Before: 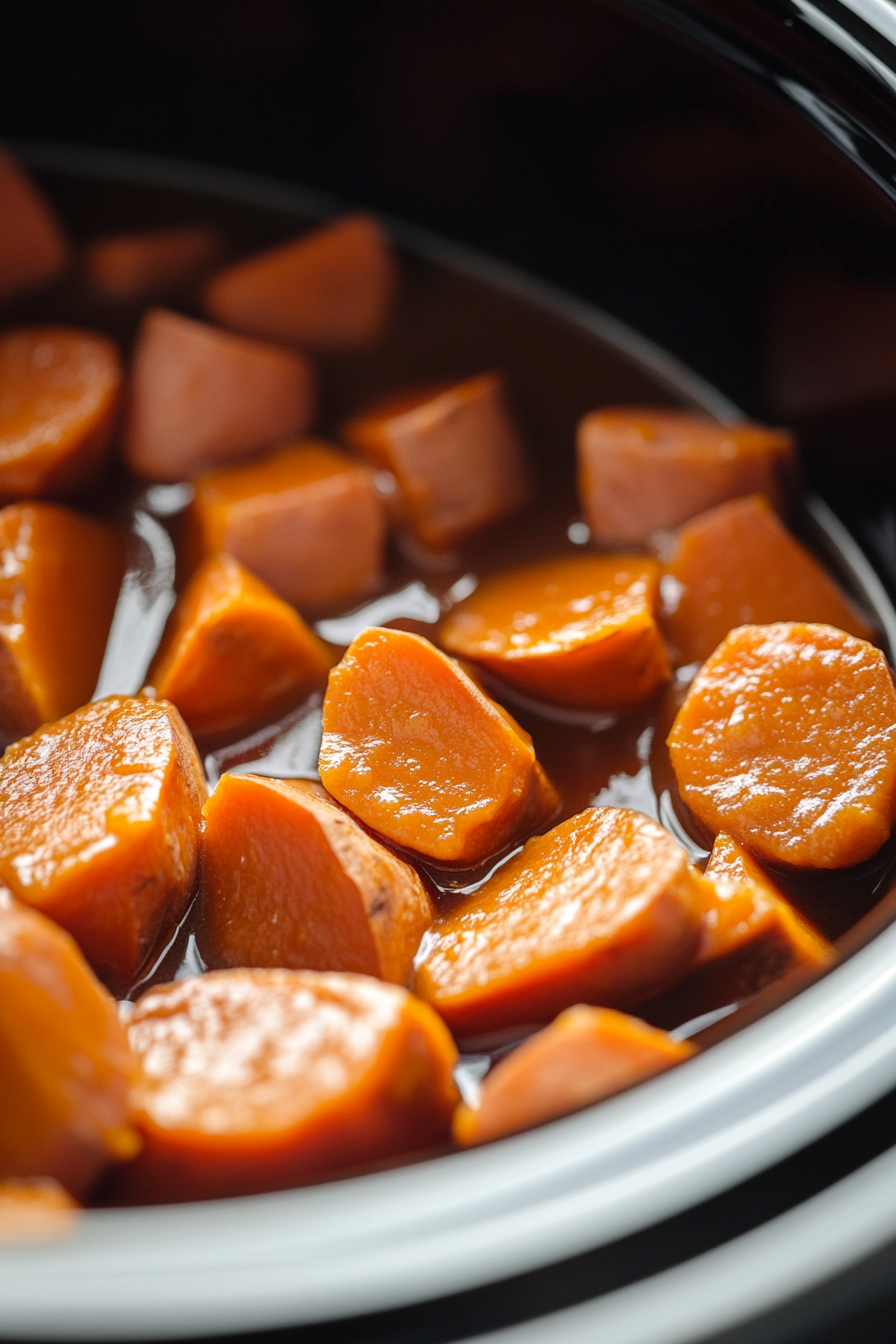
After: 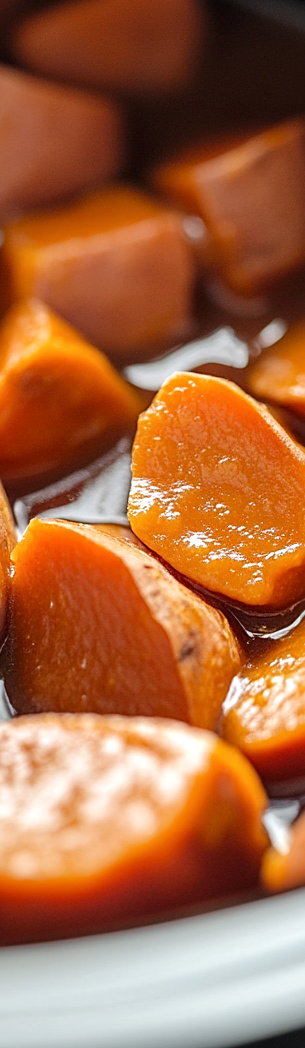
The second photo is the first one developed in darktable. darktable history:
crop and rotate: left 21.428%, top 18.991%, right 44.446%, bottom 2.975%
local contrast: highlights 105%, shadows 99%, detail 120%, midtone range 0.2
sharpen: on, module defaults
